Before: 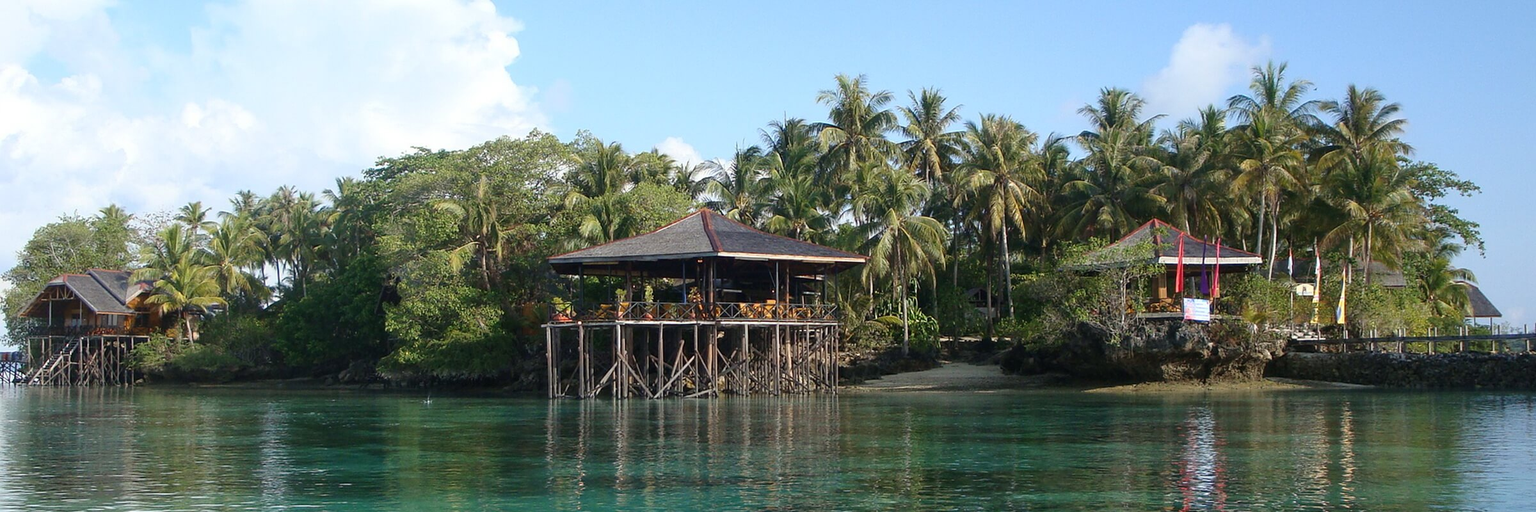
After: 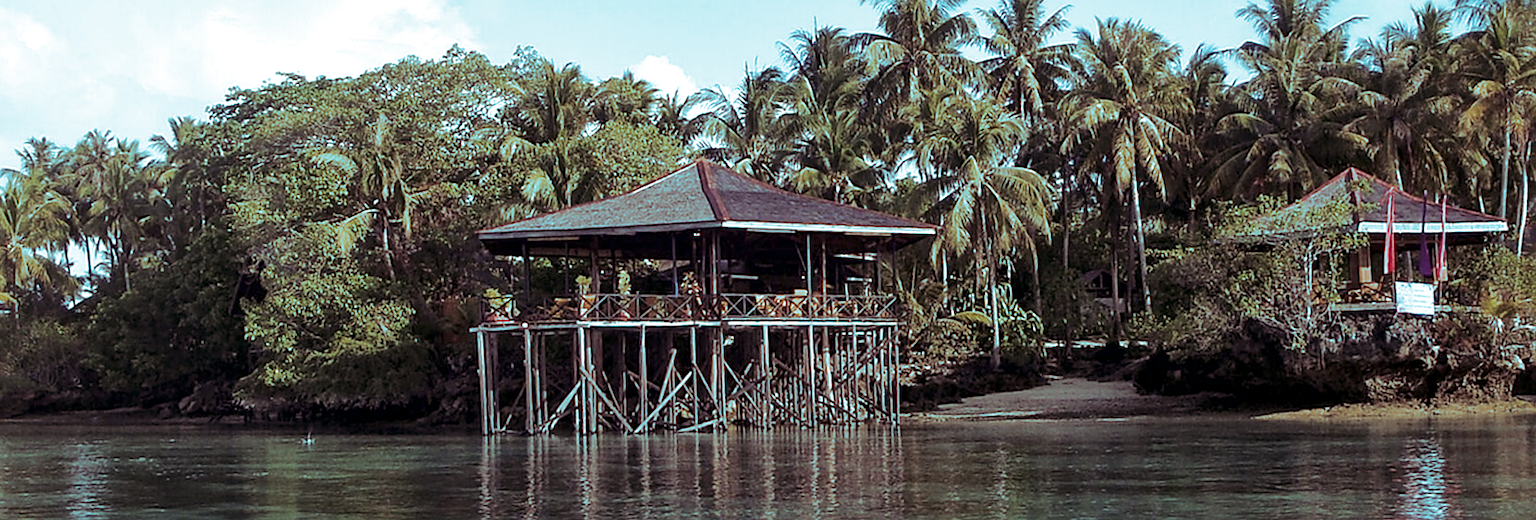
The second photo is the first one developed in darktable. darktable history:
rotate and perspective: rotation -4.2°, shear 0.006, automatic cropping off
local contrast: mode bilateral grid, contrast 20, coarseness 50, detail 171%, midtone range 0.2
tone curve: curves: ch0 [(0, 0) (0.003, 0.003) (0.011, 0.011) (0.025, 0.024) (0.044, 0.044) (0.069, 0.068) (0.1, 0.098) (0.136, 0.133) (0.177, 0.174) (0.224, 0.22) (0.277, 0.272) (0.335, 0.329) (0.399, 0.392) (0.468, 0.46) (0.543, 0.546) (0.623, 0.626) (0.709, 0.711) (0.801, 0.802) (0.898, 0.898) (1, 1)], preserve colors none
crop and rotate: angle -3.37°, left 9.79%, top 20.73%, right 12.42%, bottom 11.82%
split-toning: shadows › hue 327.6°, highlights › hue 198°, highlights › saturation 0.55, balance -21.25, compress 0%
sharpen: on, module defaults
